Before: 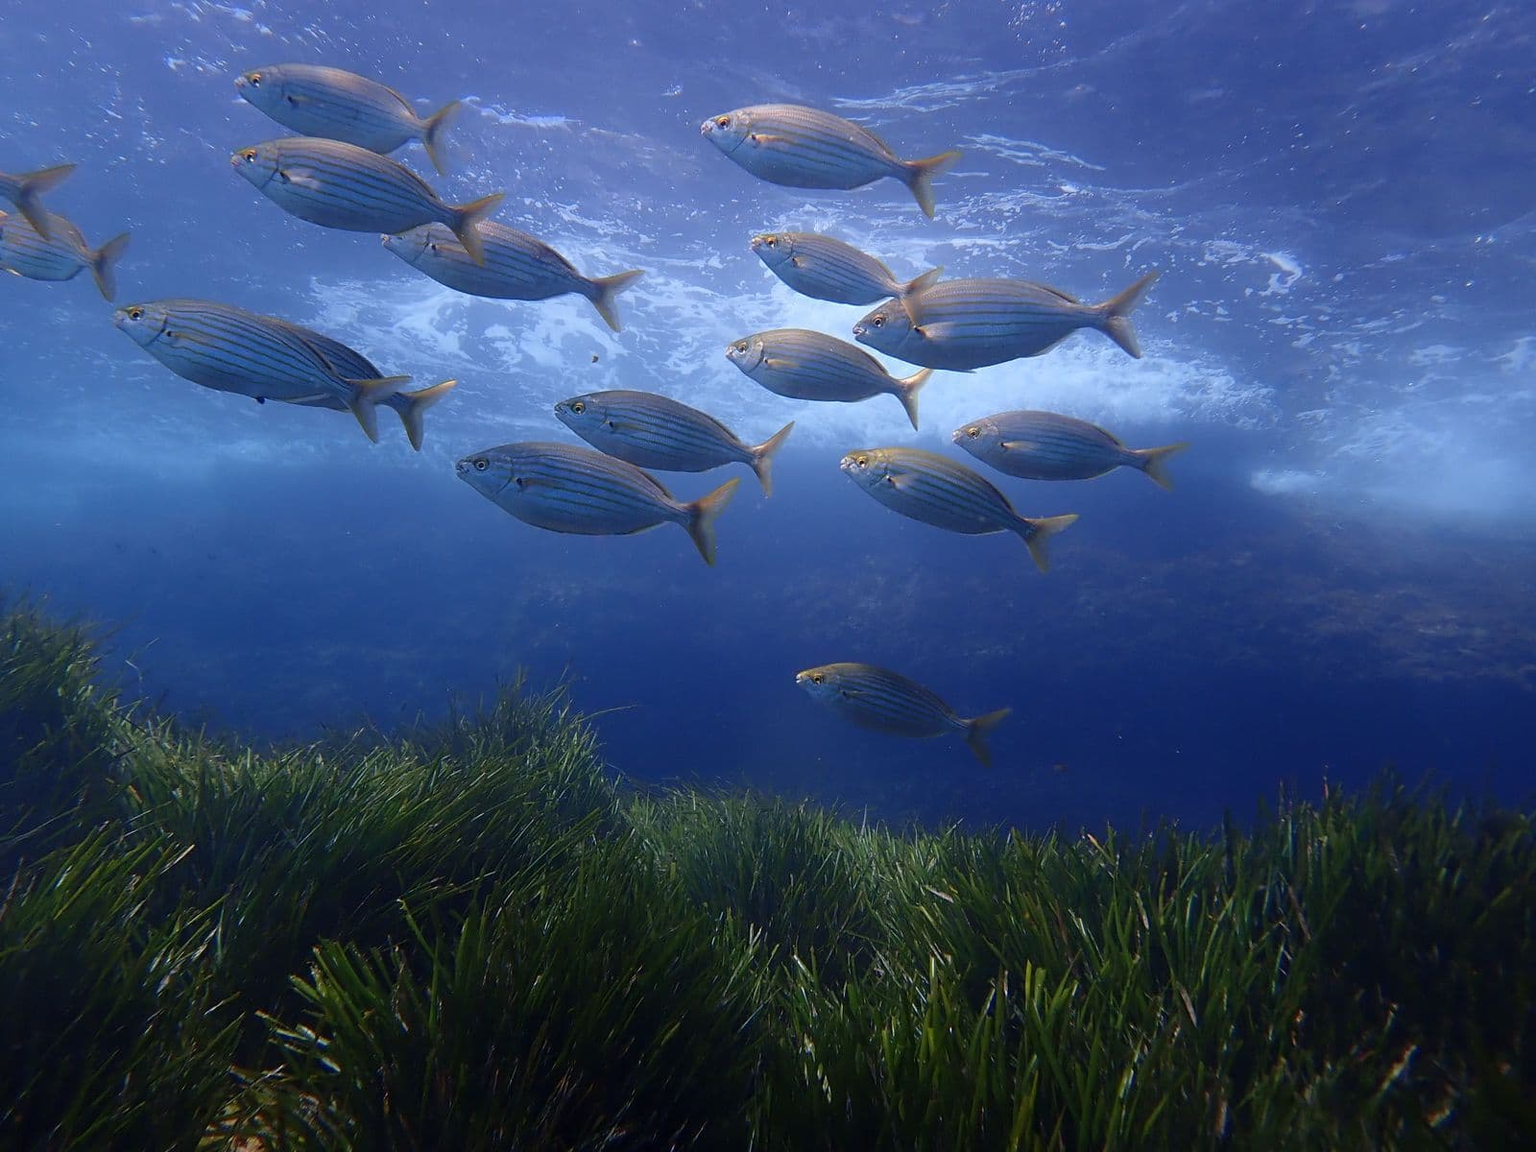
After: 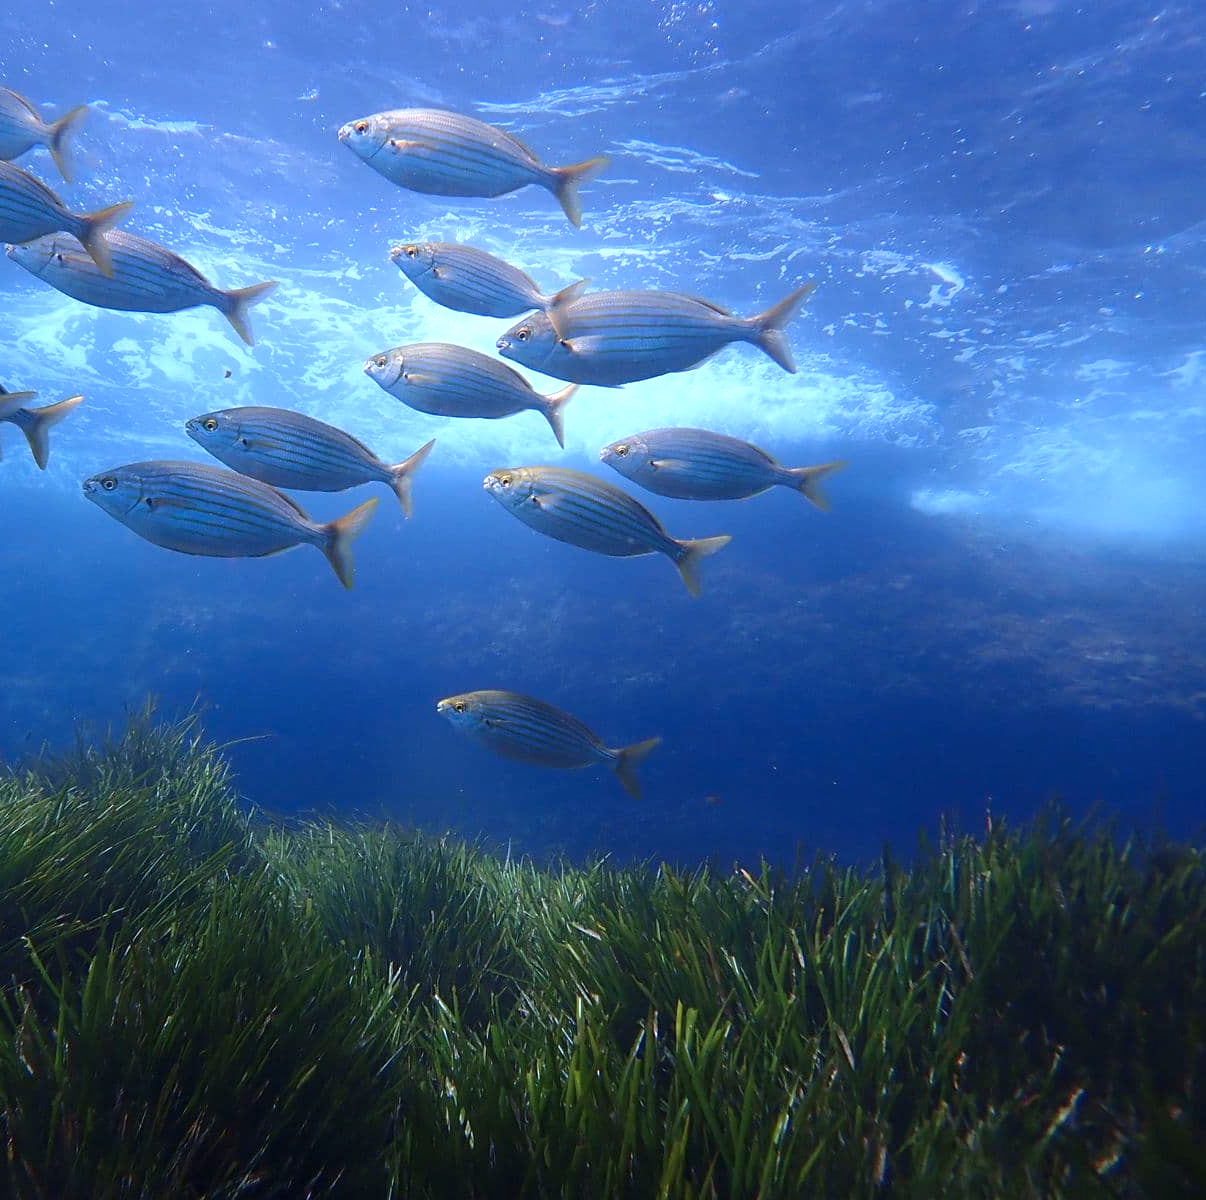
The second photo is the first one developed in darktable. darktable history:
exposure: black level correction 0, exposure 0.7 EV, compensate highlight preservation false
color correction: highlights a* -4.18, highlights b* -10.81
crop and rotate: left 24.6%
